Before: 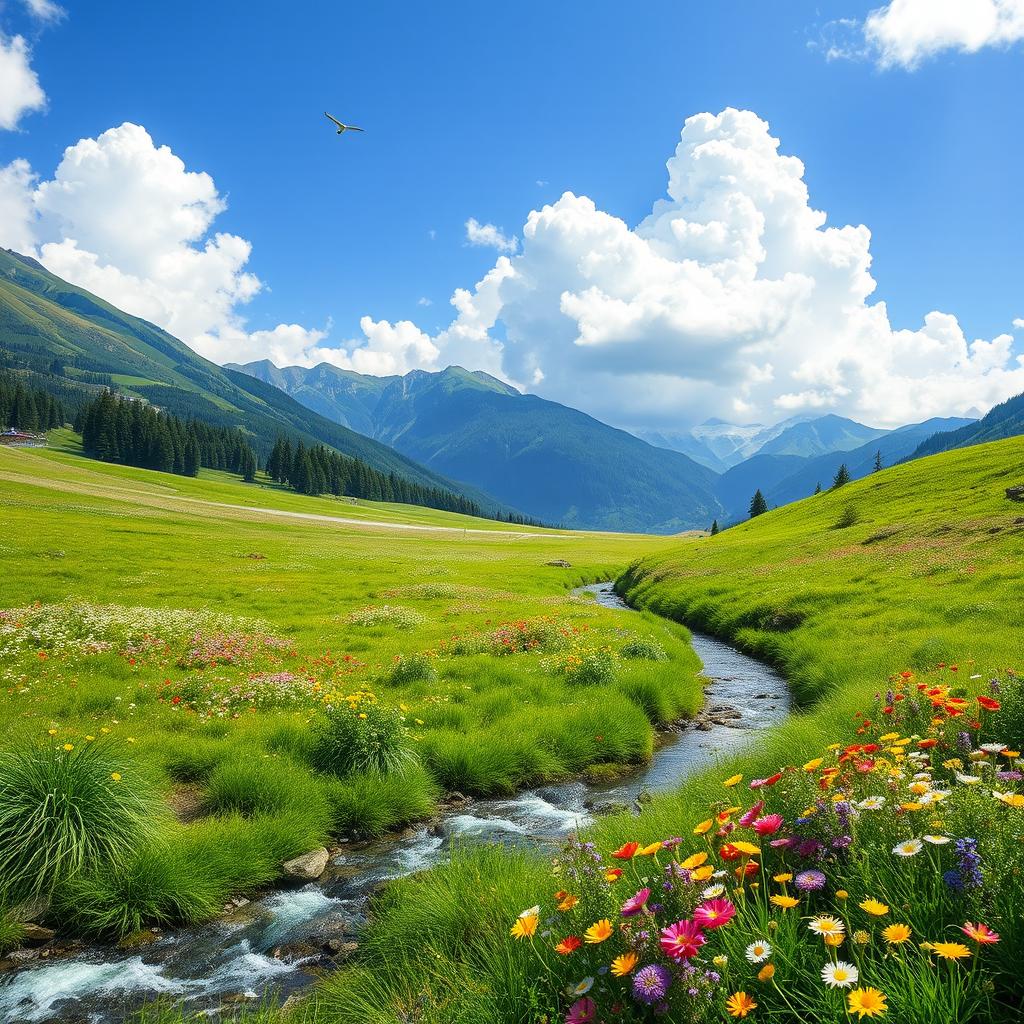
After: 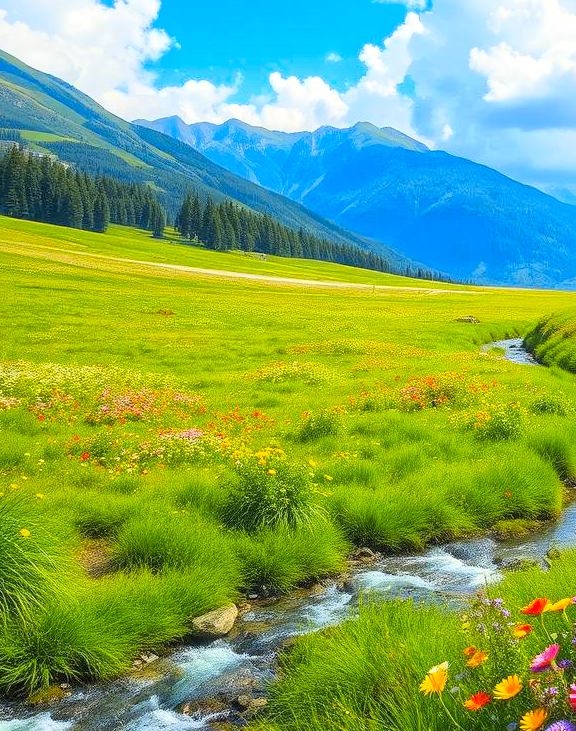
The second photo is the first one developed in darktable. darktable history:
exposure: black level correction 0, exposure 1.3 EV, compensate exposure bias true, compensate highlight preservation false
crop: left 8.966%, top 23.852%, right 34.699%, bottom 4.703%
global tonemap: drago (1, 100), detail 1
contrast brightness saturation: saturation 0.18
color contrast: green-magenta contrast 0.8, blue-yellow contrast 1.1, unbound 0
